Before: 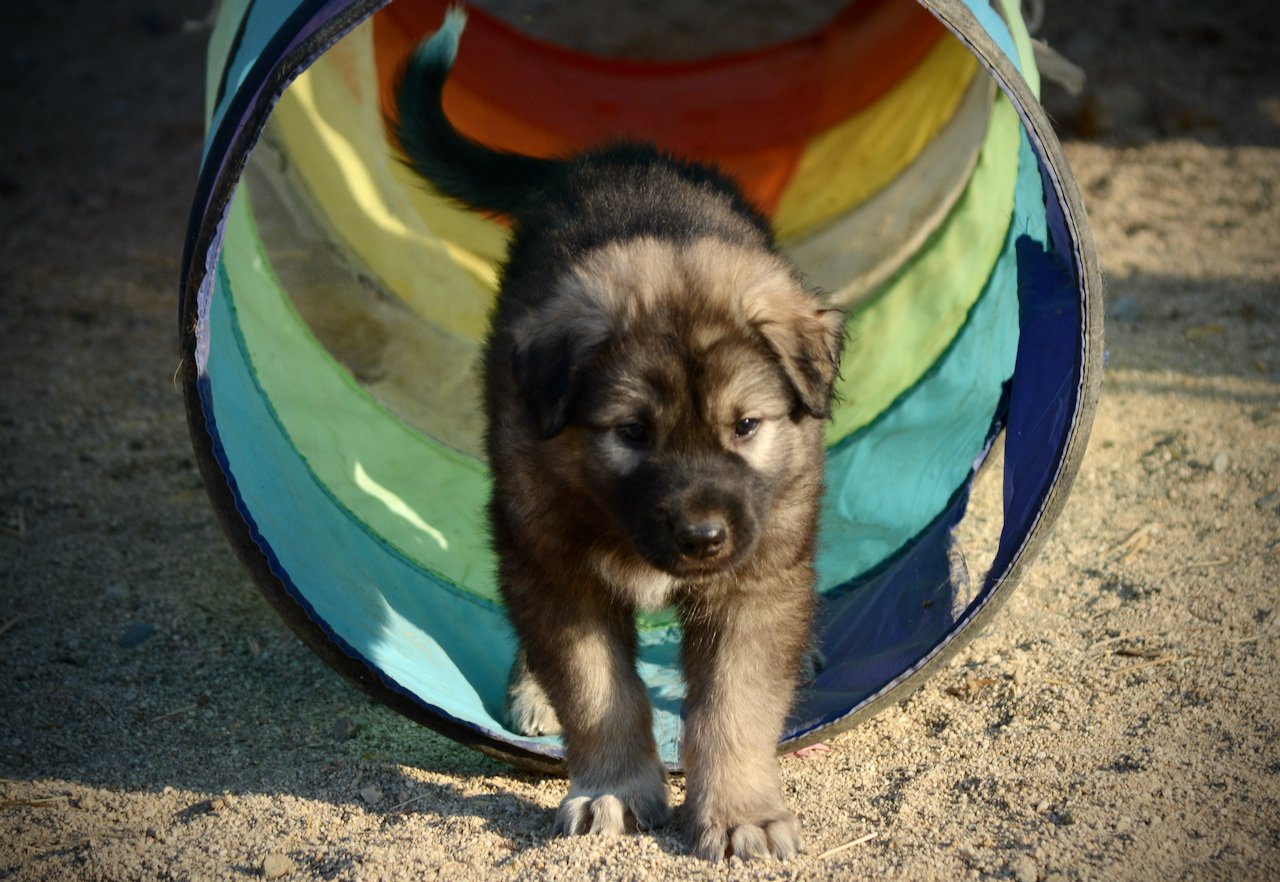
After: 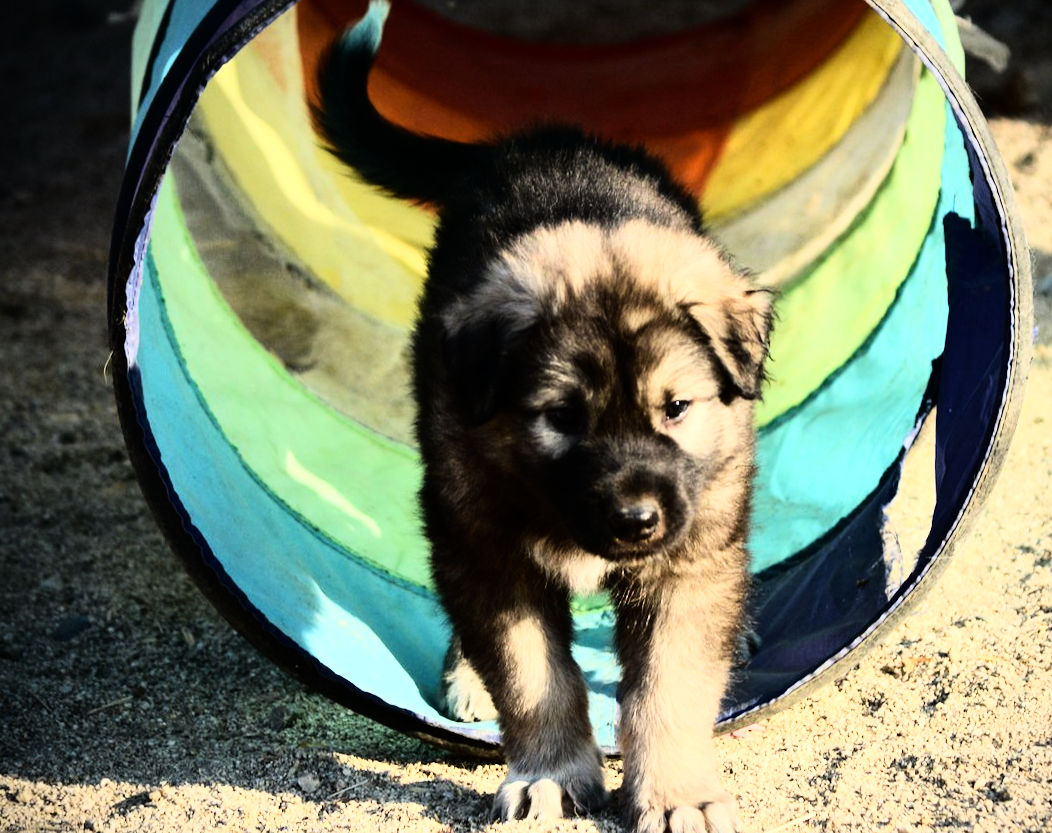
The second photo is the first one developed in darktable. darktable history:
crop and rotate: angle 1°, left 4.281%, top 0.642%, right 11.383%, bottom 2.486%
rgb curve: curves: ch0 [(0, 0) (0.21, 0.15) (0.24, 0.21) (0.5, 0.75) (0.75, 0.96) (0.89, 0.99) (1, 1)]; ch1 [(0, 0.02) (0.21, 0.13) (0.25, 0.2) (0.5, 0.67) (0.75, 0.9) (0.89, 0.97) (1, 1)]; ch2 [(0, 0.02) (0.21, 0.13) (0.25, 0.2) (0.5, 0.67) (0.75, 0.9) (0.89, 0.97) (1, 1)], compensate middle gray true
